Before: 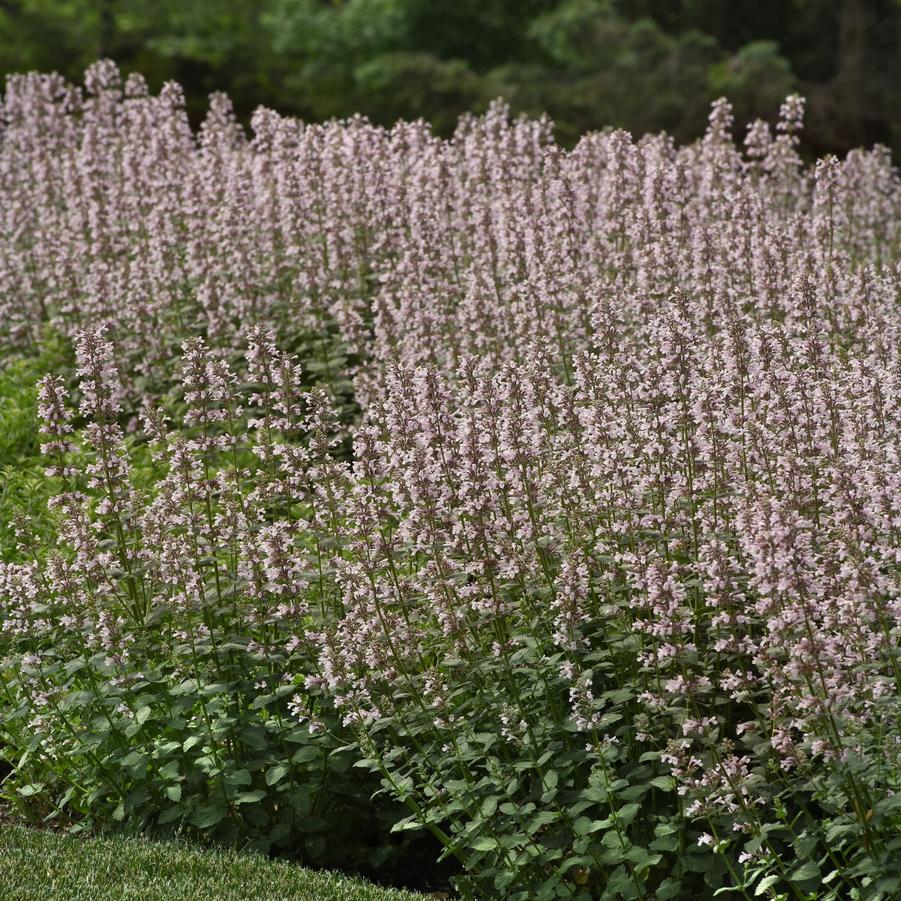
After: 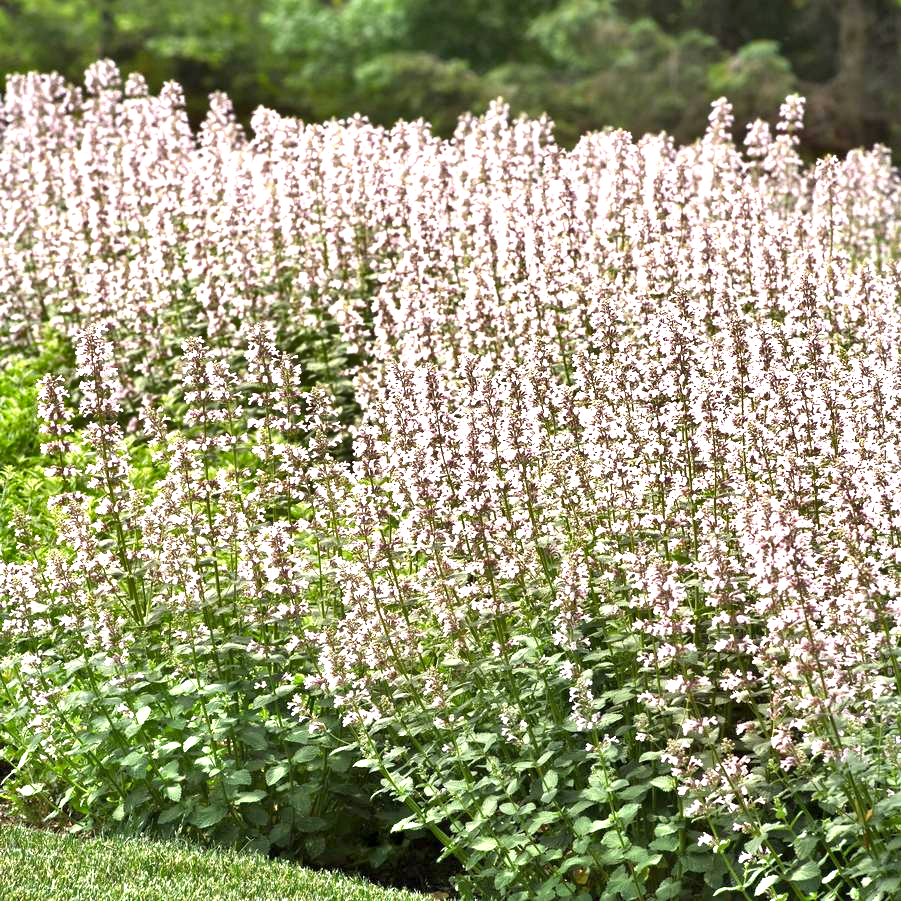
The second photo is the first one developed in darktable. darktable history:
exposure: black level correction 0.001, exposure 1.845 EV, compensate highlight preservation false
shadows and highlights: shadows 32.82, highlights -46.9, compress 49.78%, soften with gaussian
